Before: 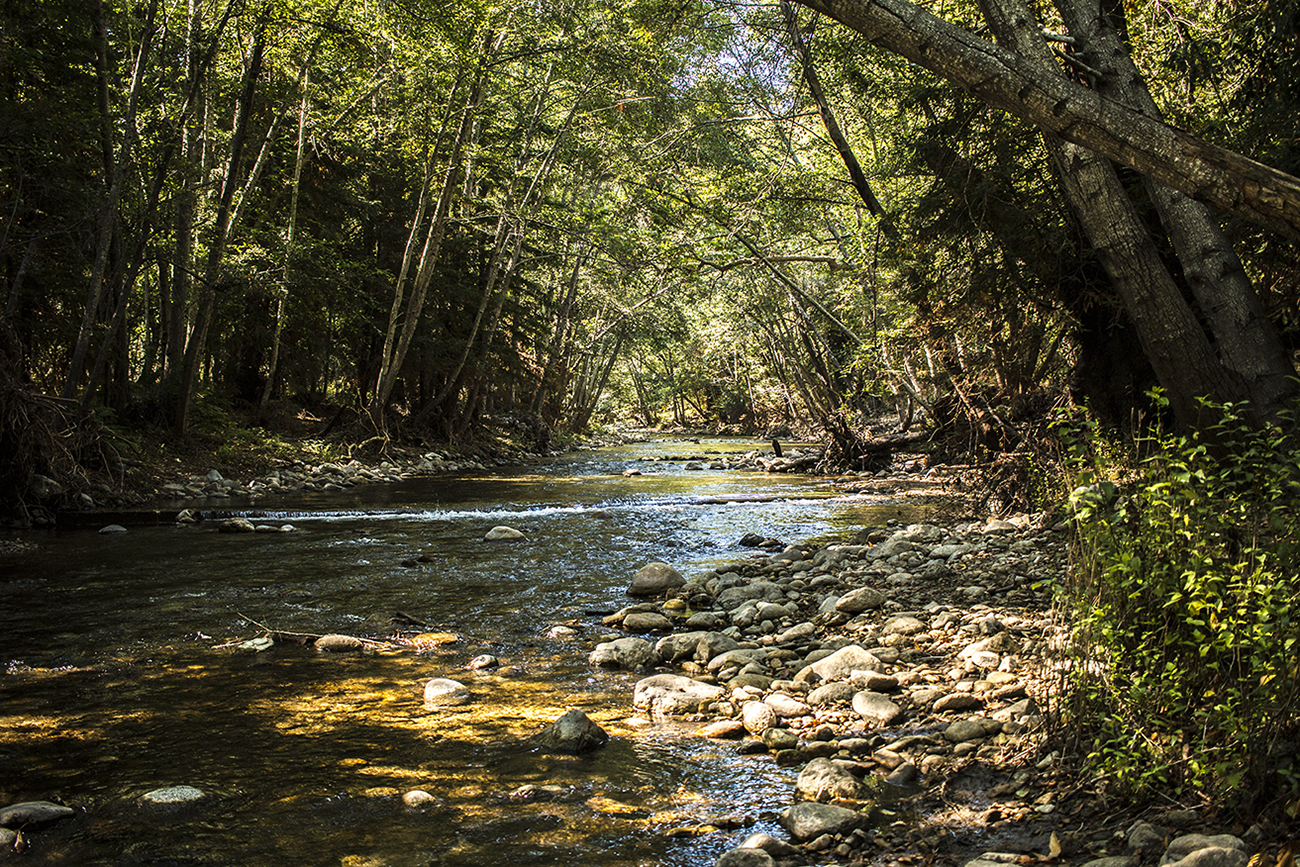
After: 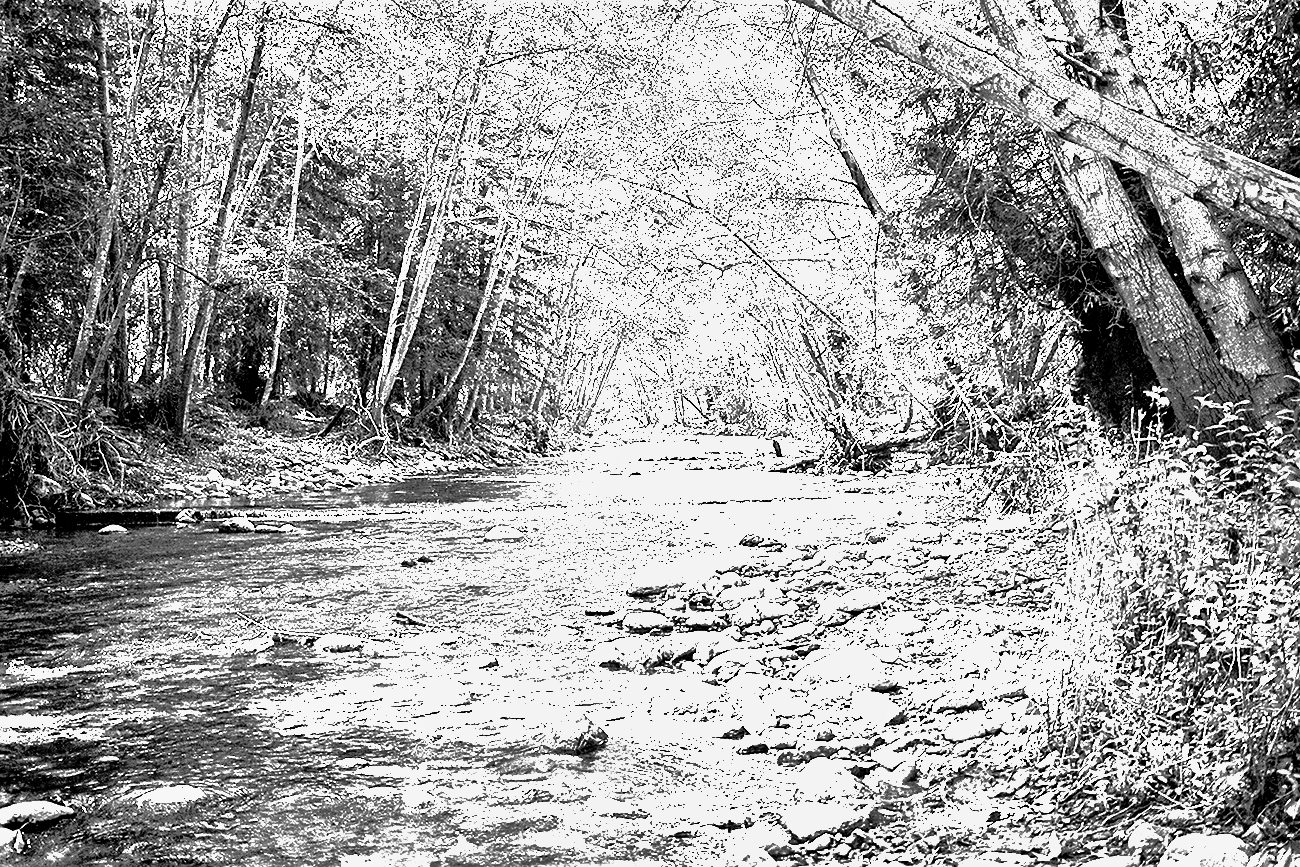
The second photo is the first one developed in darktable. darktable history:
sharpen: amount 0.2
contrast brightness saturation: contrast -0.03, brightness -0.59, saturation -1
filmic rgb: black relative exposure -8.2 EV, white relative exposure 2.2 EV, threshold 3 EV, hardness 7.11, latitude 85.74%, contrast 1.696, highlights saturation mix -4%, shadows ↔ highlights balance -2.69%, preserve chrominance no, color science v5 (2021), contrast in shadows safe, contrast in highlights safe, enable highlight reconstruction true
white balance: red 8, blue 8
local contrast: mode bilateral grid, contrast 100, coarseness 100, detail 108%, midtone range 0.2
shadows and highlights: shadows 49, highlights -41, soften with gaussian
exposure: black level correction 0, exposure 0.7 EV, compensate exposure bias true, compensate highlight preservation false
